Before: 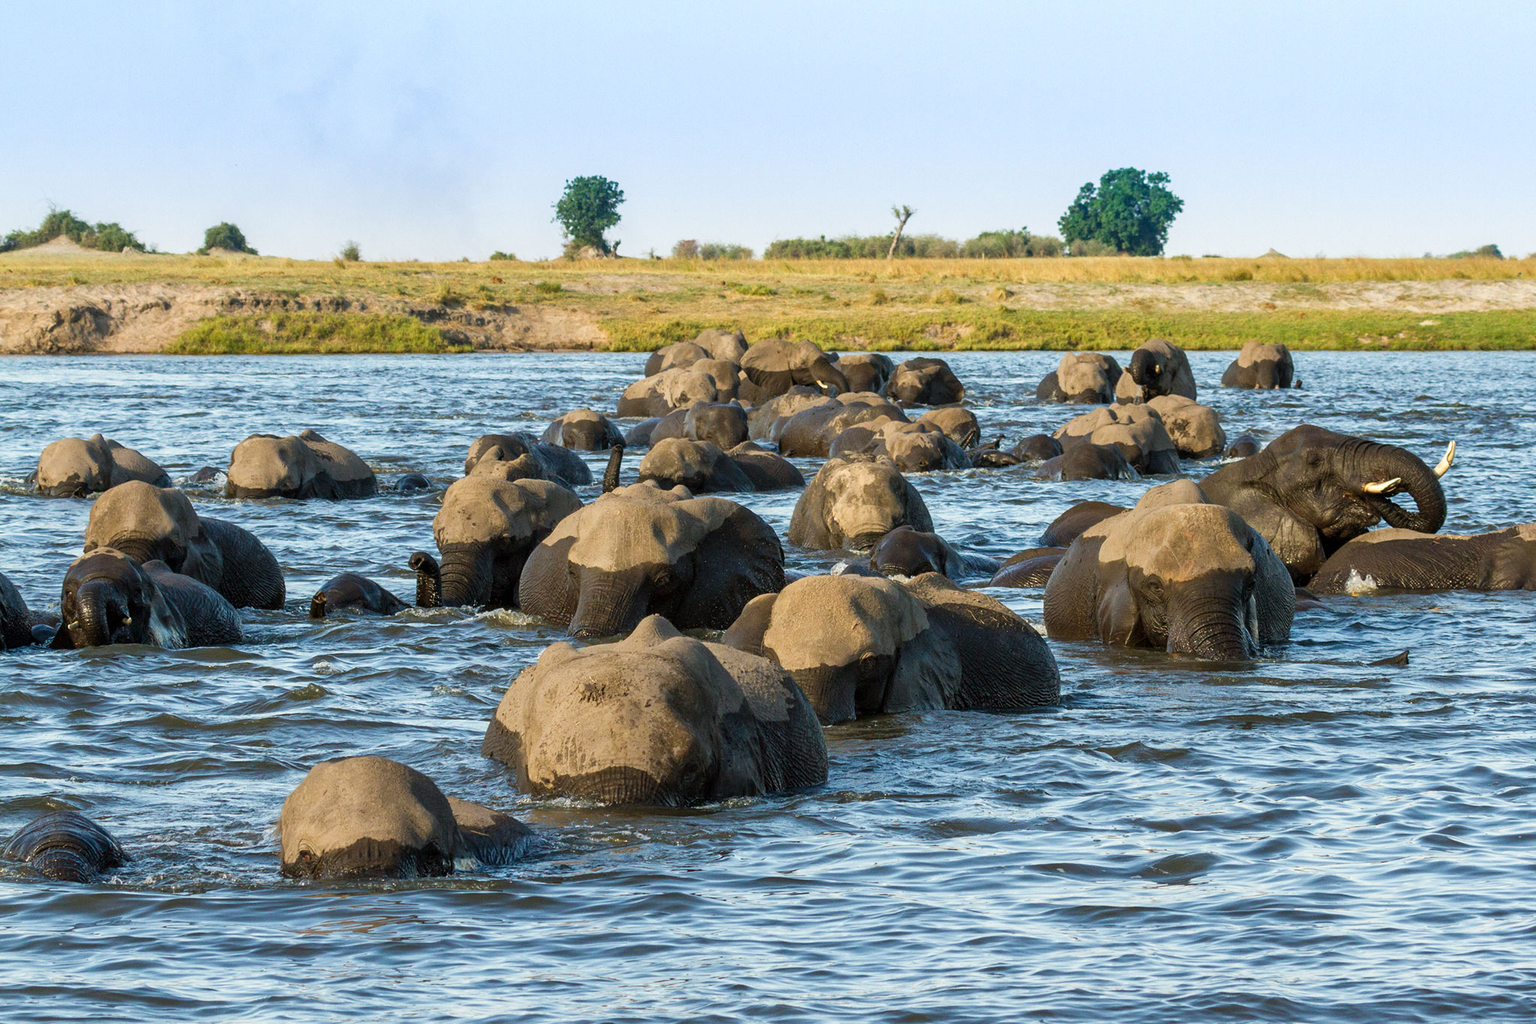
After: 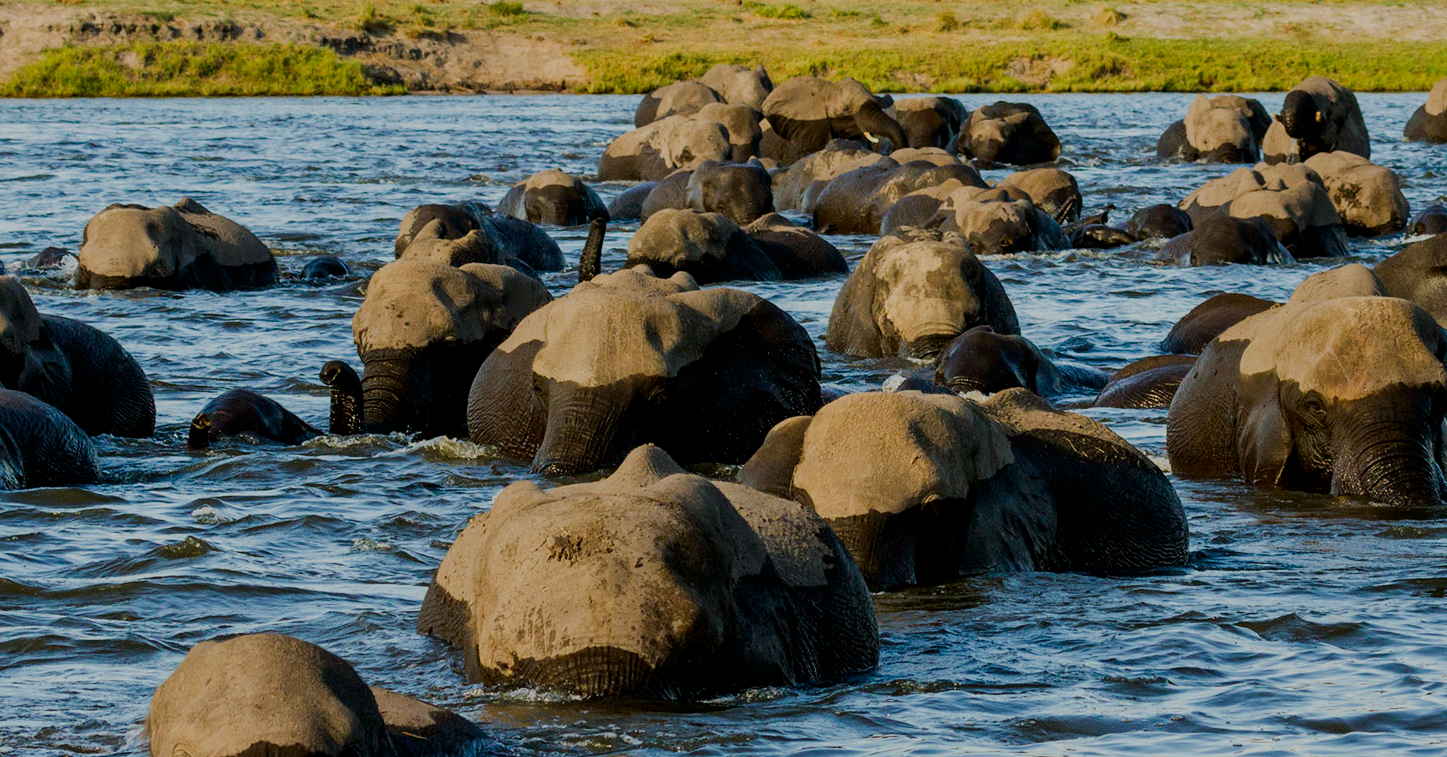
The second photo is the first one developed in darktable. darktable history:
filmic rgb: black relative exposure -6.2 EV, white relative exposure 6.94 EV, threshold 5.98 EV, hardness 2.27, enable highlight reconstruction true
crop: left 11.017%, top 27.537%, right 18.32%, bottom 16.999%
contrast brightness saturation: contrast 0.124, brightness -0.123, saturation 0.198
